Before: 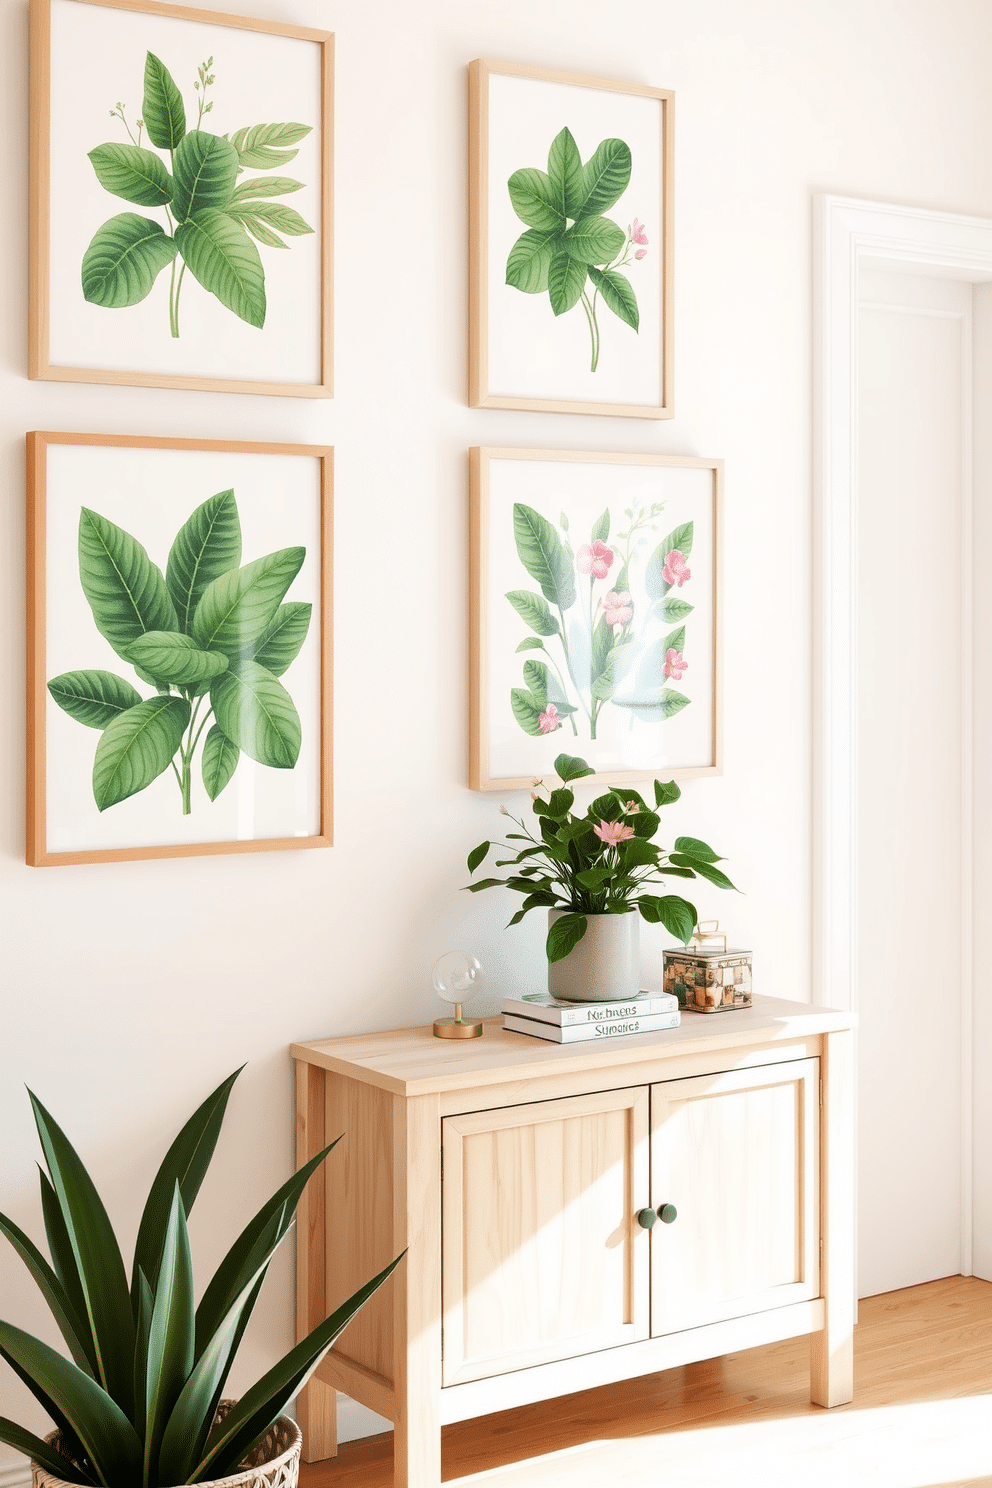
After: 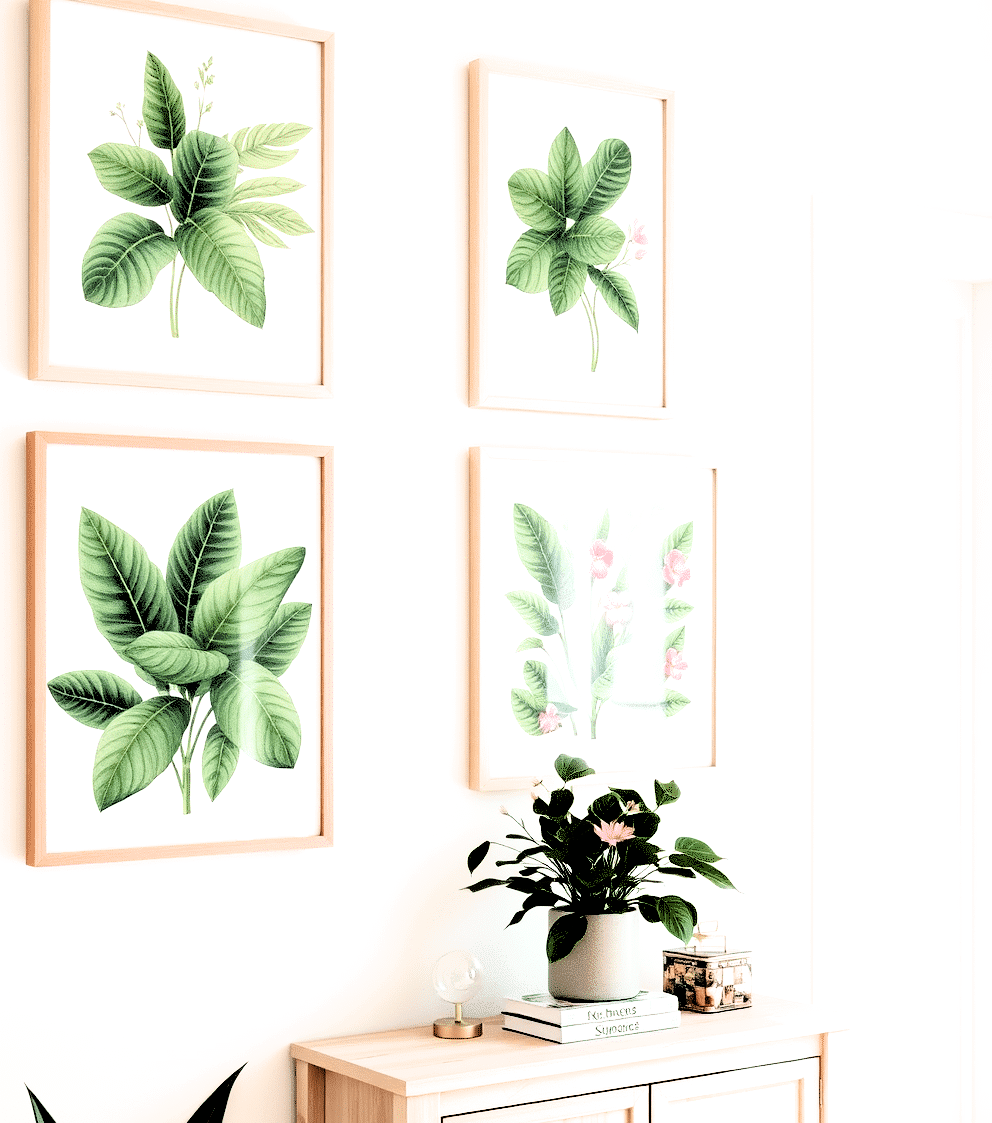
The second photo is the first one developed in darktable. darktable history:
filmic rgb: black relative exposure -1.02 EV, white relative exposure 2.07 EV, hardness 1.57, contrast 2.238
crop: bottom 24.495%
